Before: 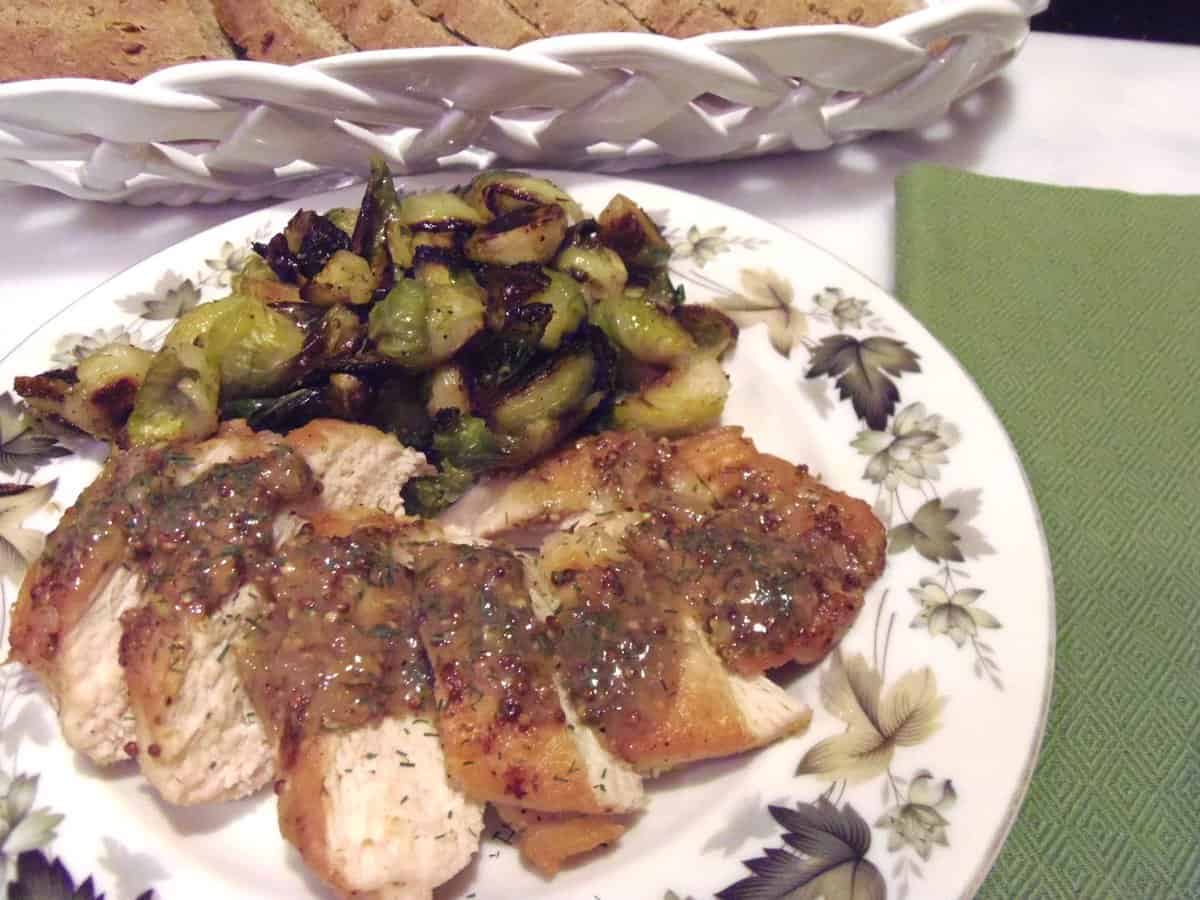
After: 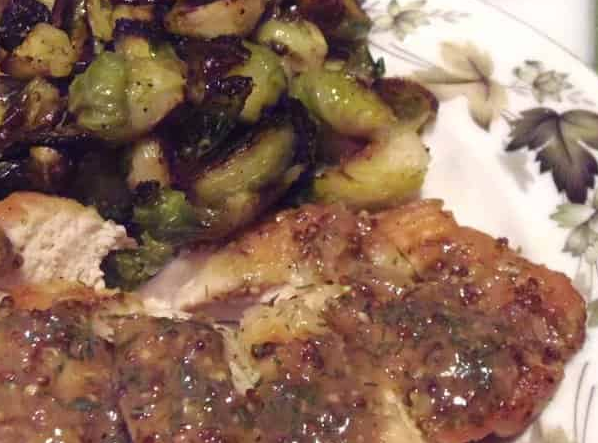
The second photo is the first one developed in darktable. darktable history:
color balance rgb: shadows lift › chroma 1.008%, shadows lift › hue 30.71°, perceptual saturation grading › global saturation 0.227%
crop: left 25.024%, top 25.267%, right 25.063%, bottom 25.485%
